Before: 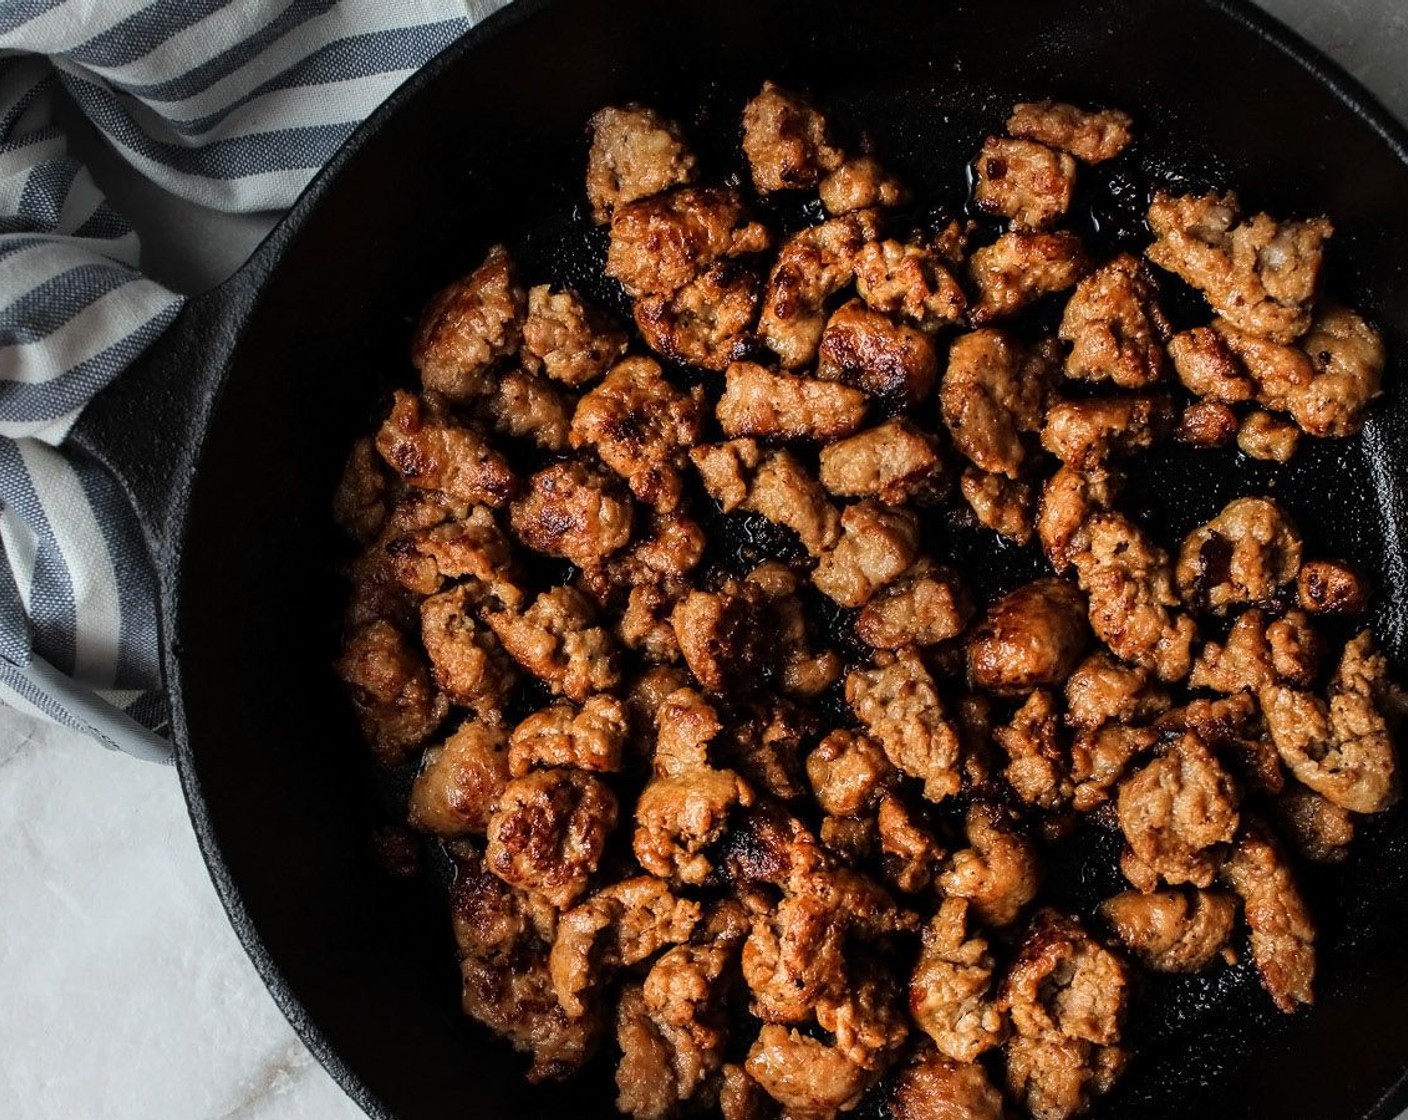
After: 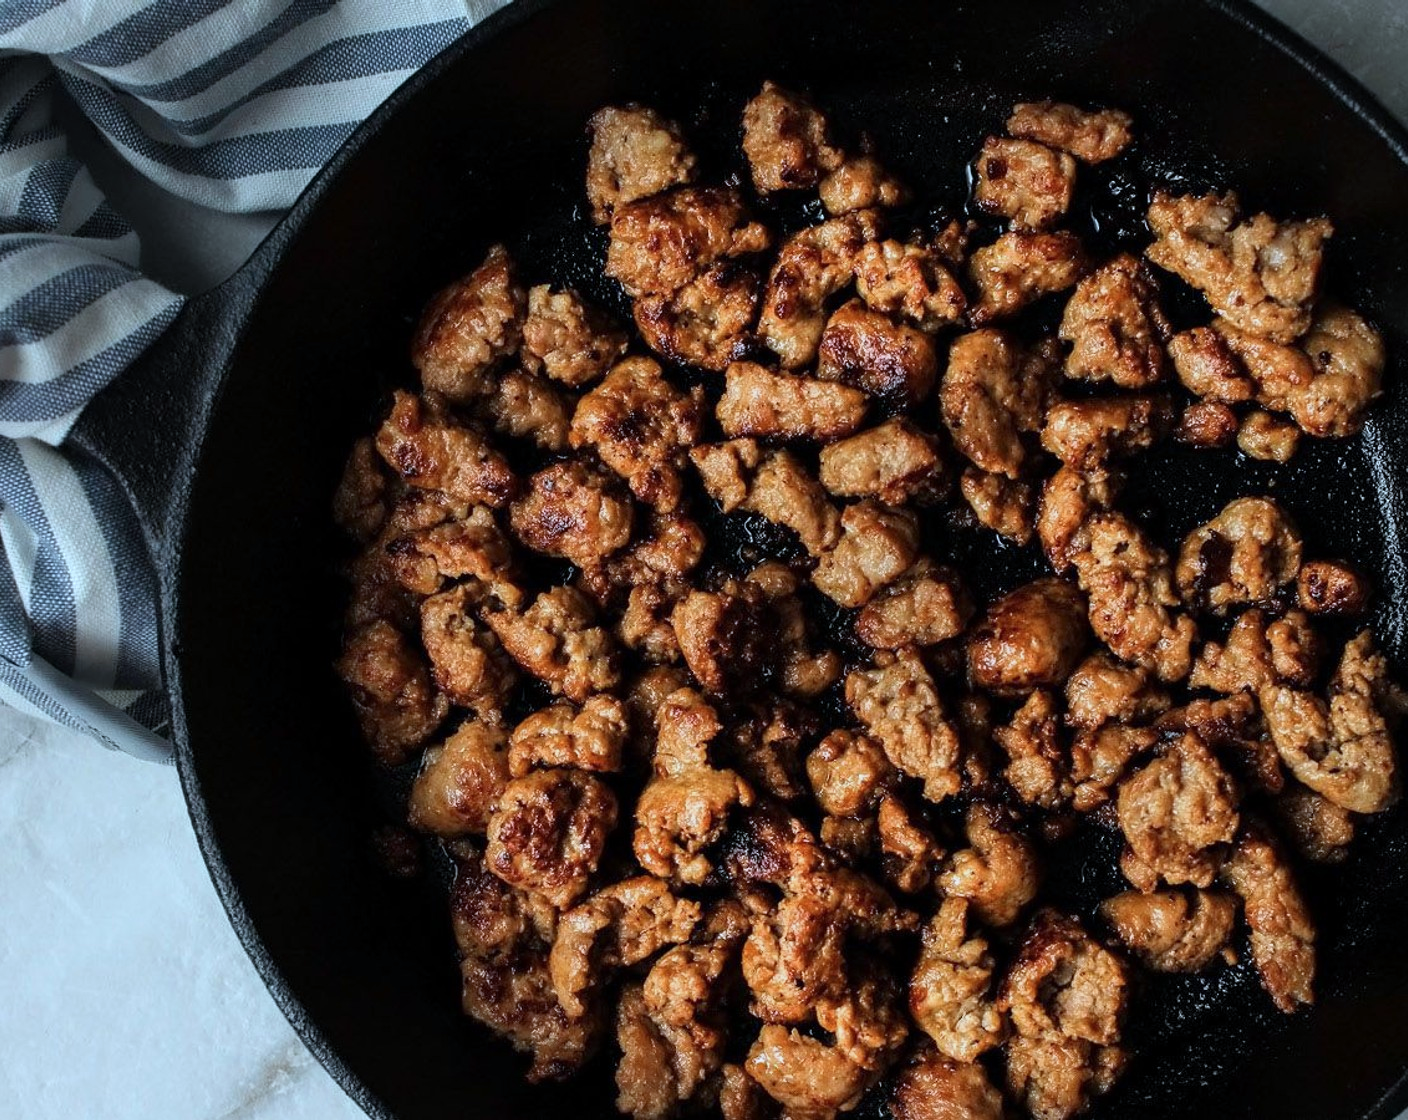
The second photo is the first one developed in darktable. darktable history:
color calibration: illuminant F (fluorescent), F source F9 (Cool White Deluxe 4150 K) – high CRI, x 0.374, y 0.373, temperature 4149.12 K
